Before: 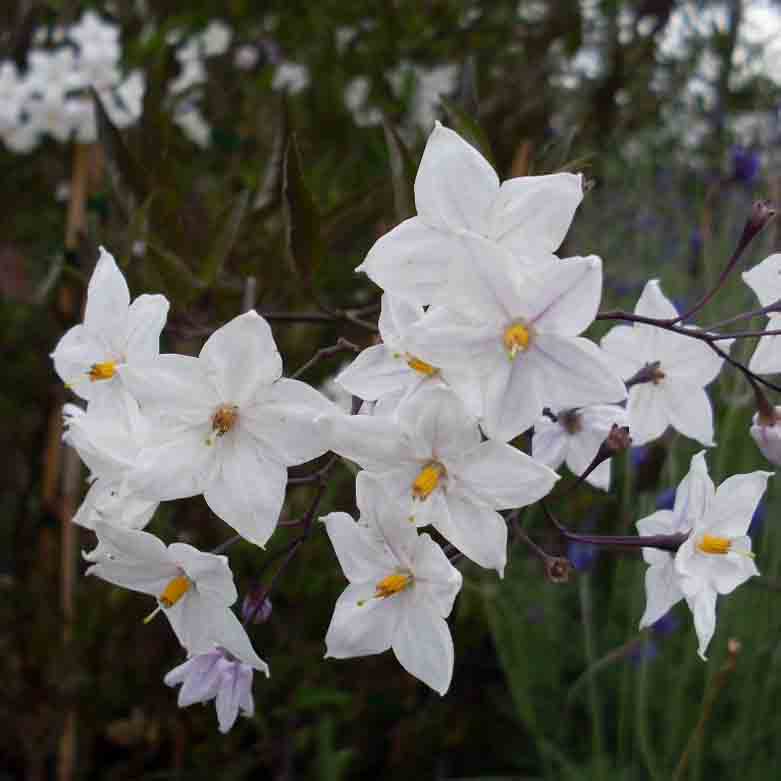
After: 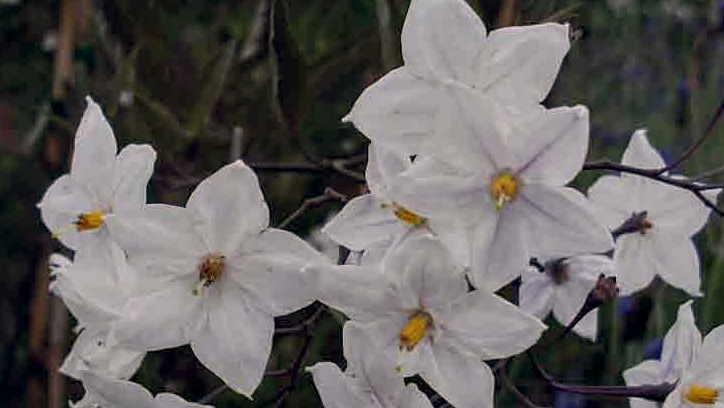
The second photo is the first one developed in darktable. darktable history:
sharpen: amount 0.2
color balance rgb: shadows lift › hue 87.51°, highlights gain › chroma 1.62%, highlights gain › hue 55.1°, global offset › chroma 0.06%, global offset › hue 253.66°, linear chroma grading › global chroma 0.5%
local contrast: highlights 40%, shadows 60%, detail 136%, midtone range 0.514
exposure: exposure -0.582 EV, compensate highlight preservation false
crop: left 1.744%, top 19.225%, right 5.069%, bottom 28.357%
